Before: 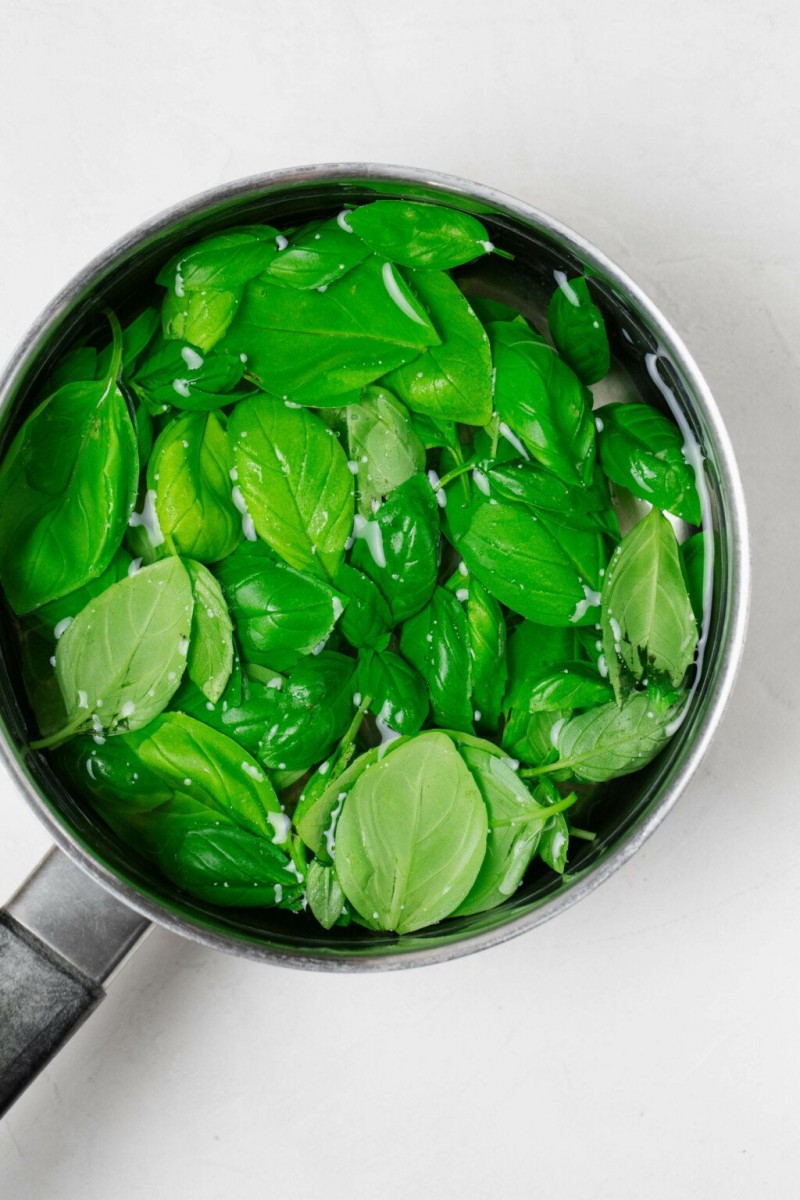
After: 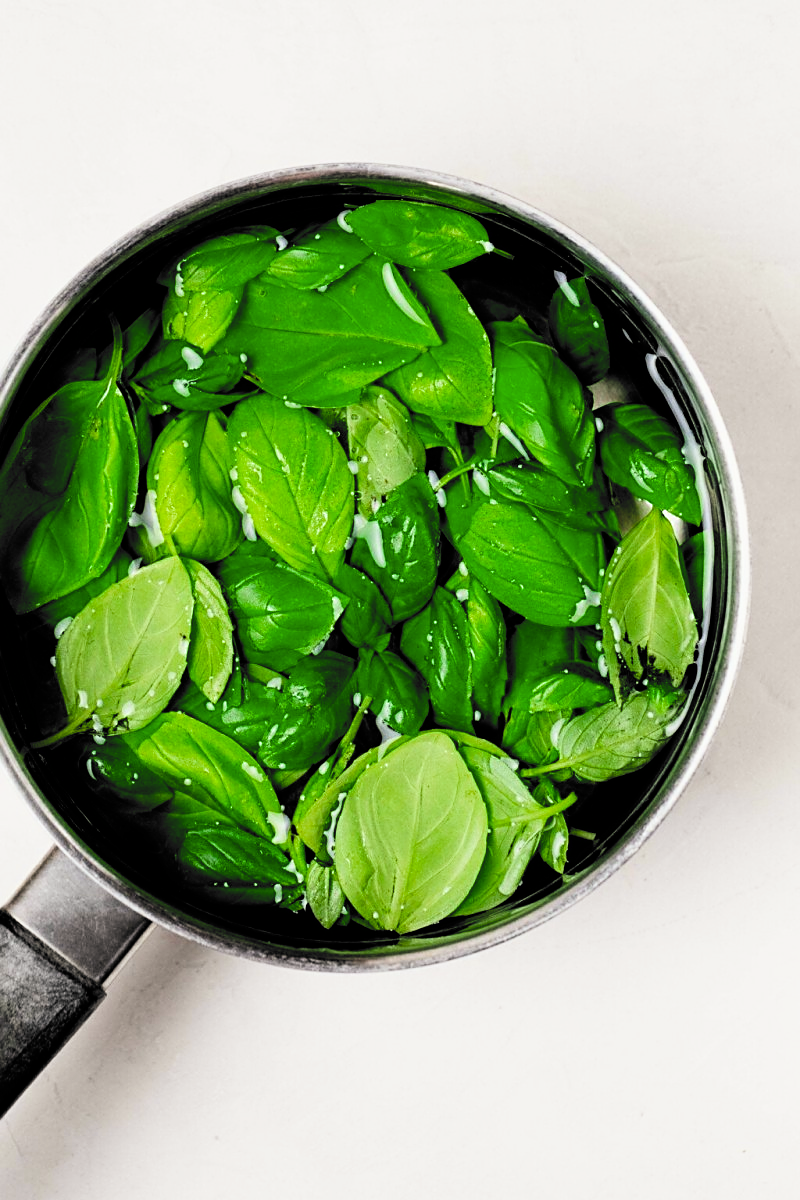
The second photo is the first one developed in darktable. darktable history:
color balance rgb: shadows lift › luminance -7.885%, shadows lift › chroma 2.276%, shadows lift › hue 198.02°, power › chroma 1.069%, power › hue 26.02°, perceptual saturation grading › global saturation 20%, perceptual saturation grading › highlights -25.378%, perceptual saturation grading › shadows 24.282%, perceptual brilliance grading › global brilliance 15.791%, perceptual brilliance grading › shadows -35.763%, global vibrance 20%
sharpen: on, module defaults
filmic rgb: black relative exposure -5.09 EV, white relative exposure 3.56 EV, hardness 3.17, contrast 1.193, highlights saturation mix -48.67%, color science v6 (2022)
